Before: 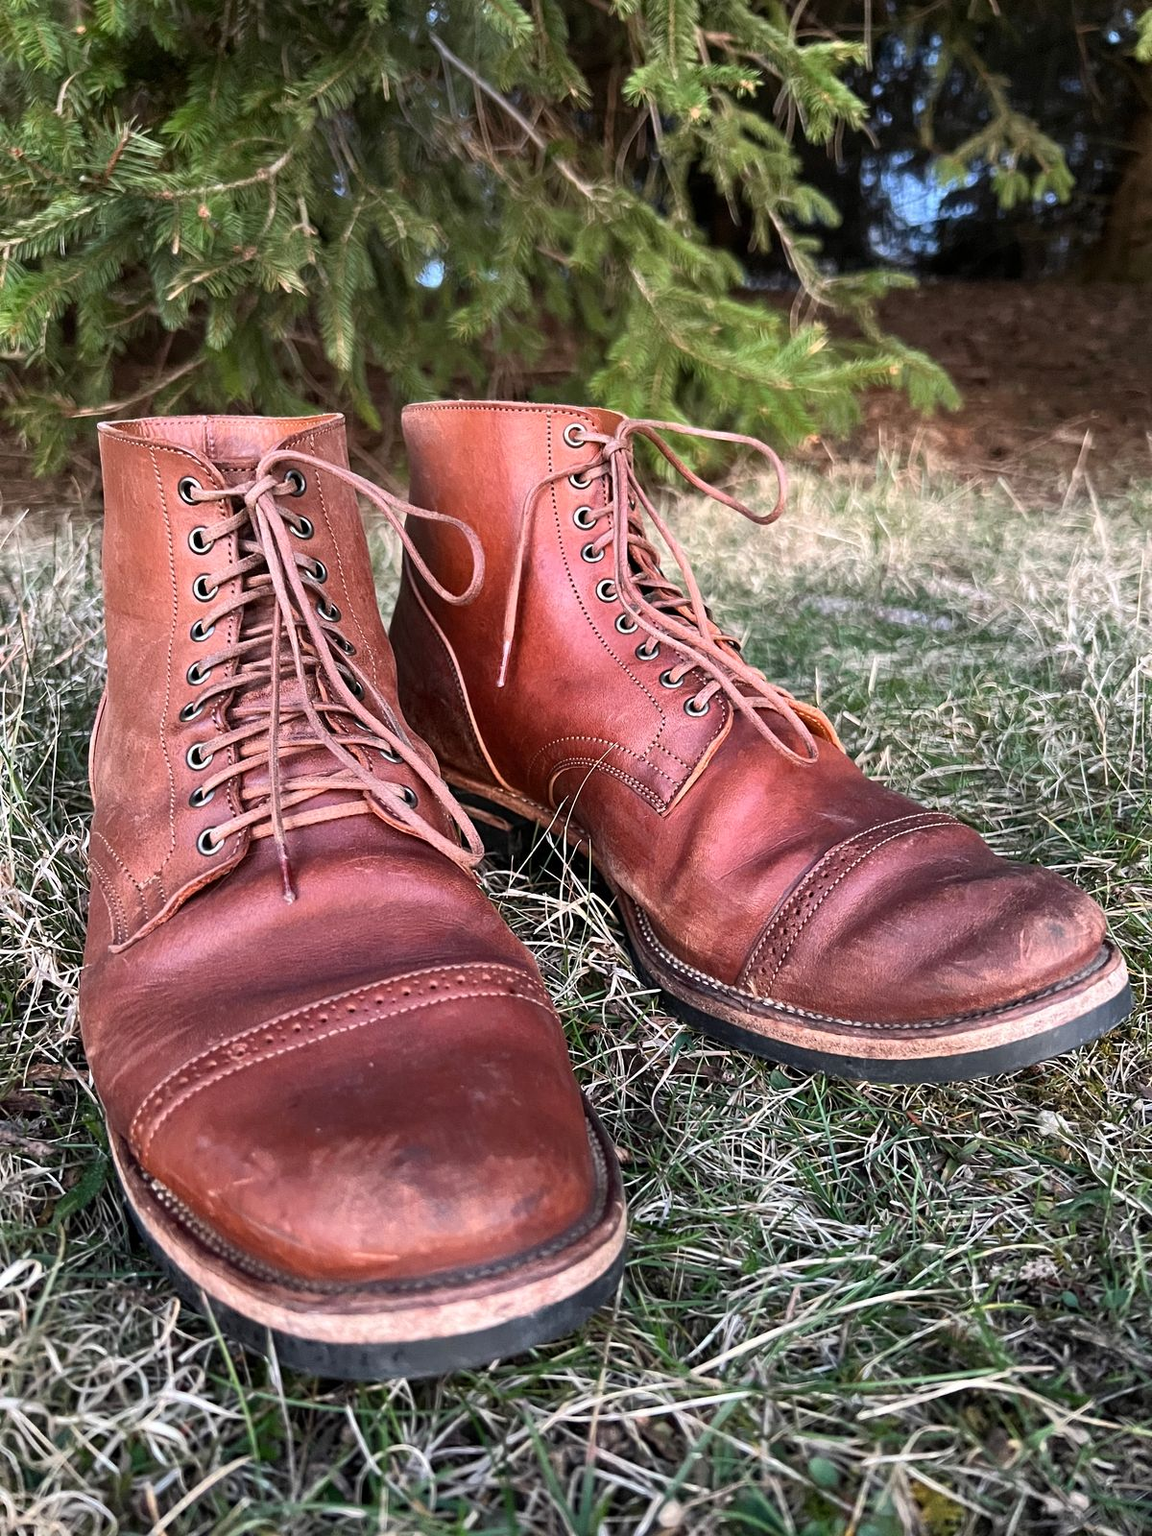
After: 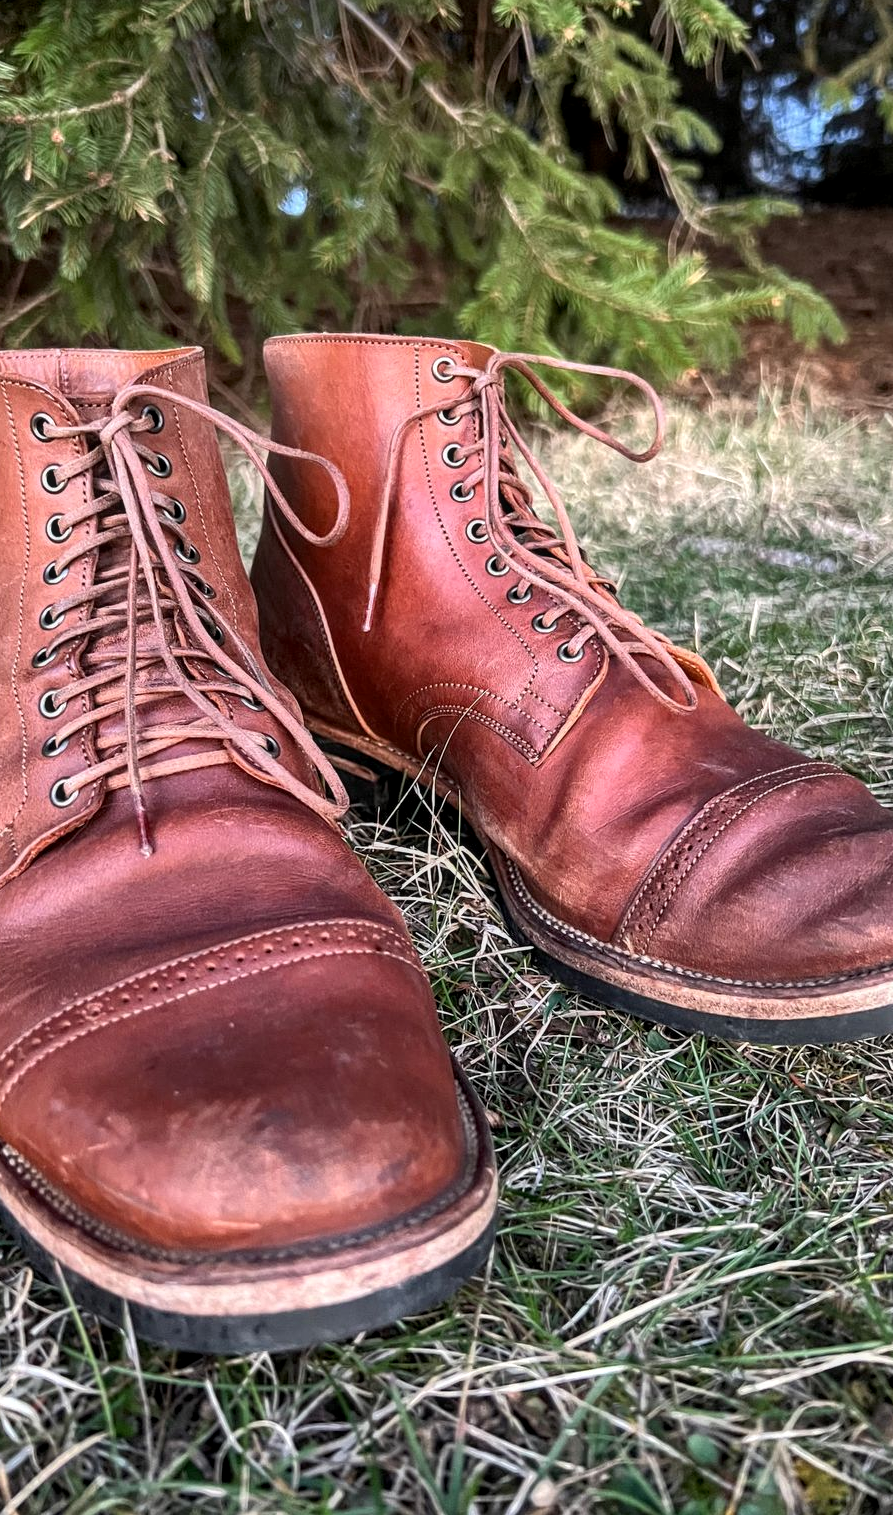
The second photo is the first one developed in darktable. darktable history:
crop and rotate: left 12.981%, top 5.271%, right 12.533%
local contrast: on, module defaults
